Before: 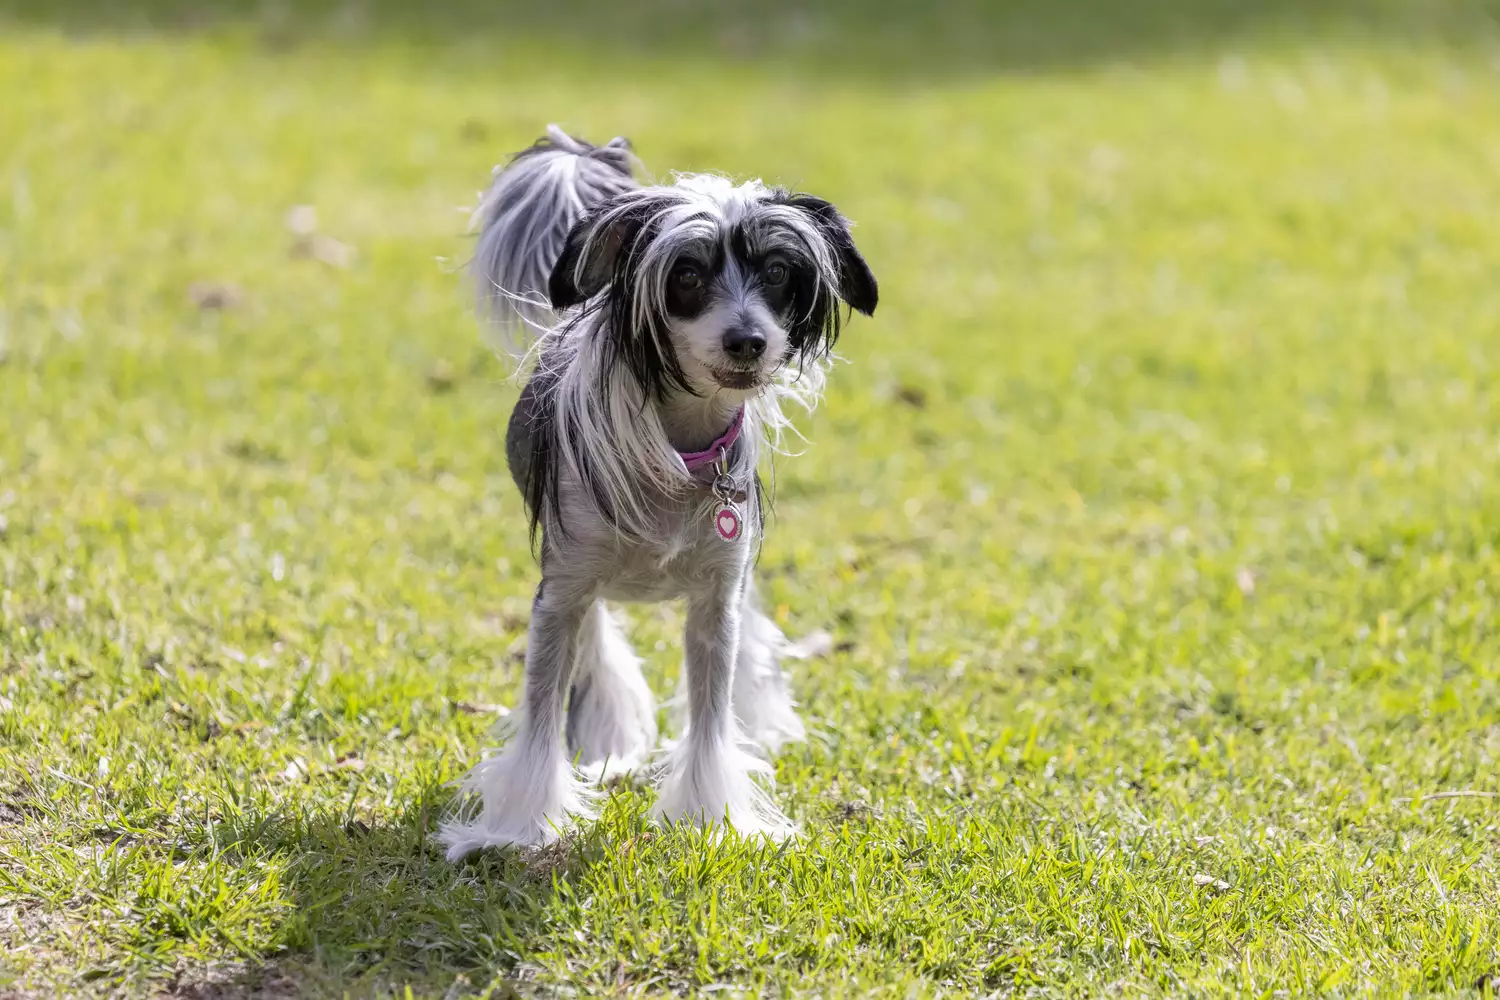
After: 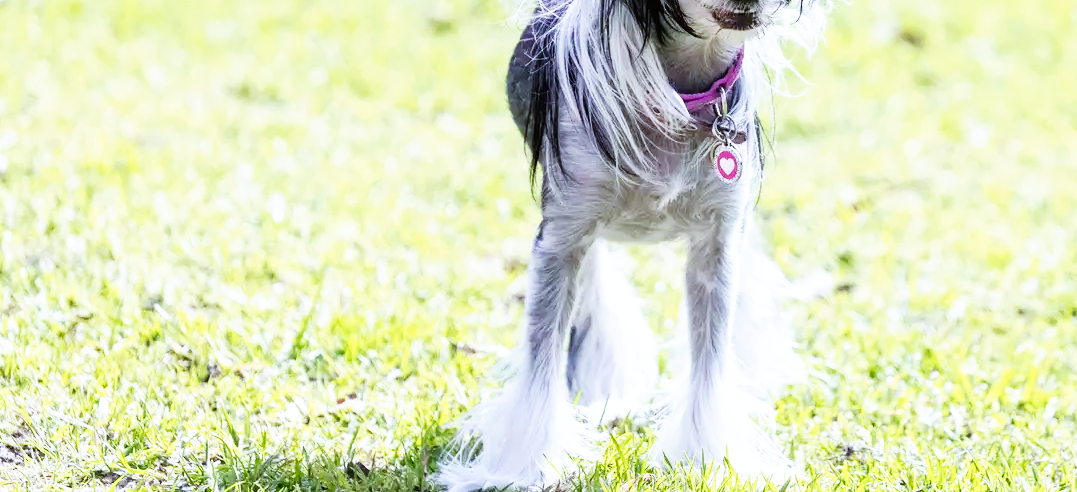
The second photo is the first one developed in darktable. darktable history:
crop: top 35.989%, right 28.166%, bottom 14.746%
base curve: curves: ch0 [(0, 0) (0.007, 0.004) (0.027, 0.03) (0.046, 0.07) (0.207, 0.54) (0.442, 0.872) (0.673, 0.972) (1, 1)], preserve colors none
color calibration: x 0.382, y 0.391, temperature 4089.41 K
